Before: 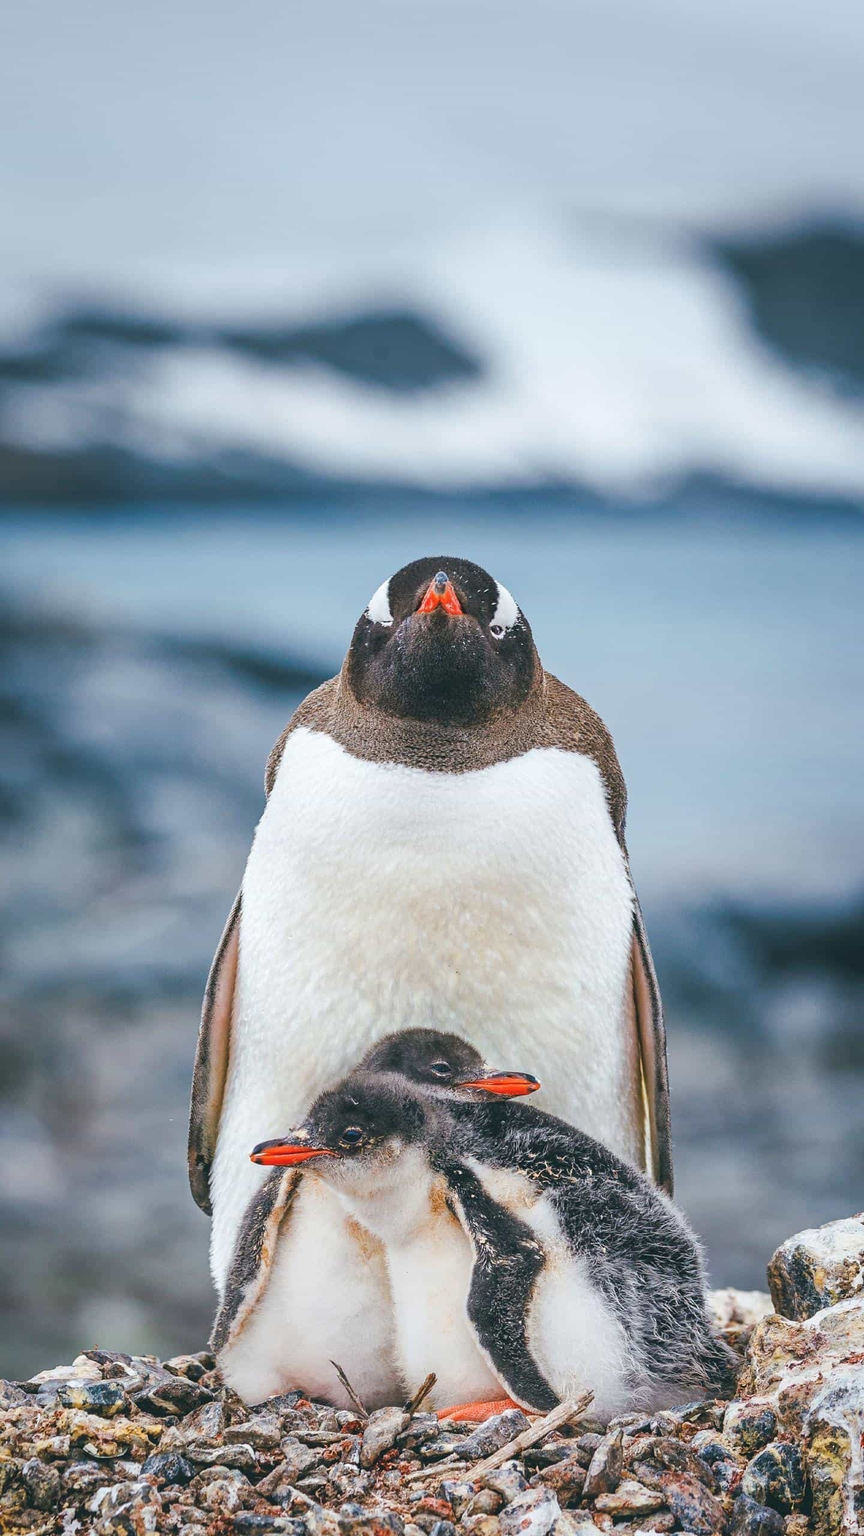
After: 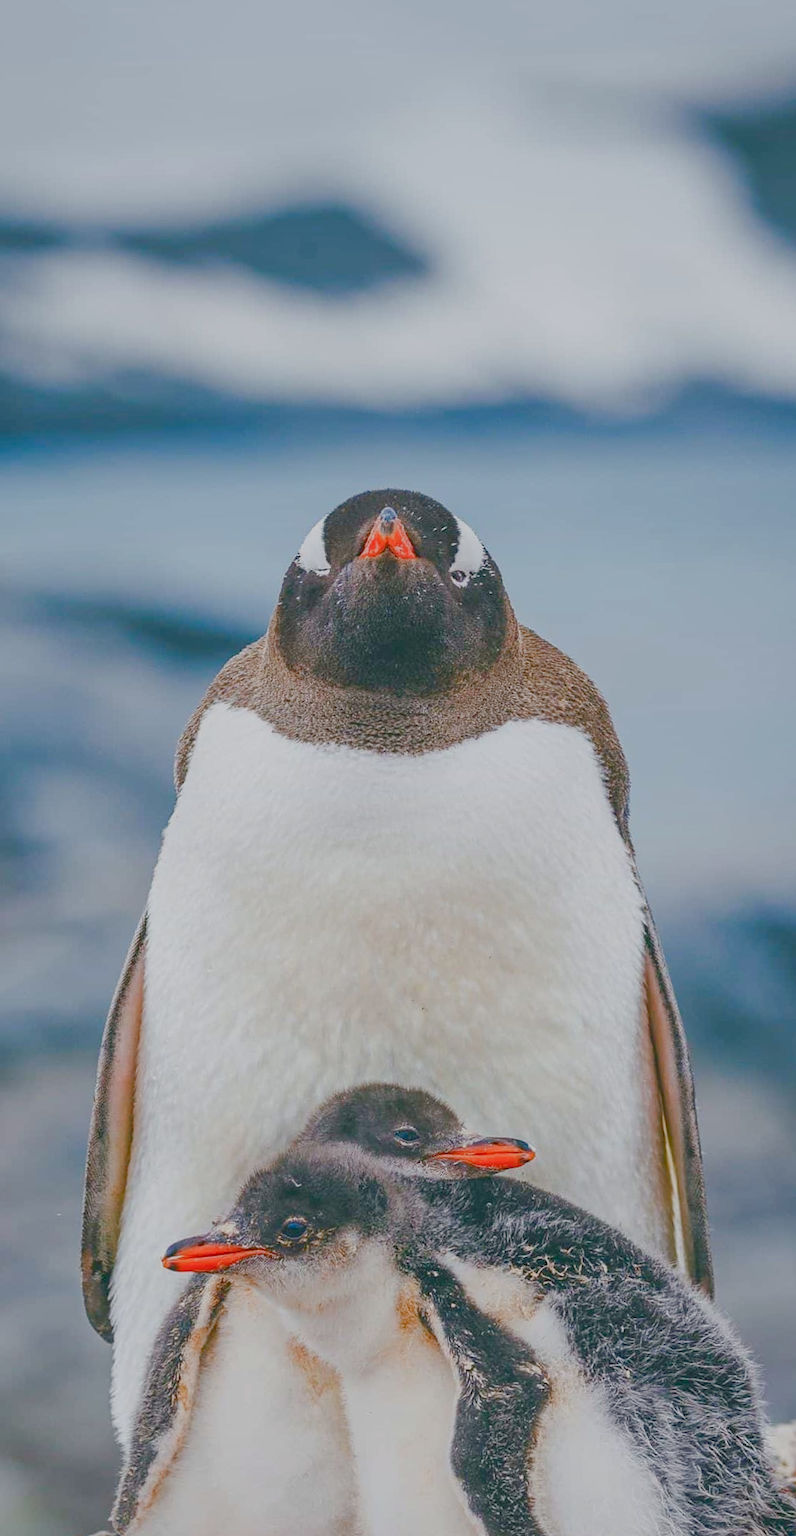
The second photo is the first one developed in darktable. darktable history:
rotate and perspective: rotation -1.68°, lens shift (vertical) -0.146, crop left 0.049, crop right 0.912, crop top 0.032, crop bottom 0.96
crop: left 11.225%, top 5.381%, right 9.565%, bottom 10.314%
color balance rgb: shadows lift › chroma 1%, shadows lift › hue 113°, highlights gain › chroma 0.2%, highlights gain › hue 333°, perceptual saturation grading › global saturation 20%, perceptual saturation grading › highlights -50%, perceptual saturation grading › shadows 25%, contrast -30%
